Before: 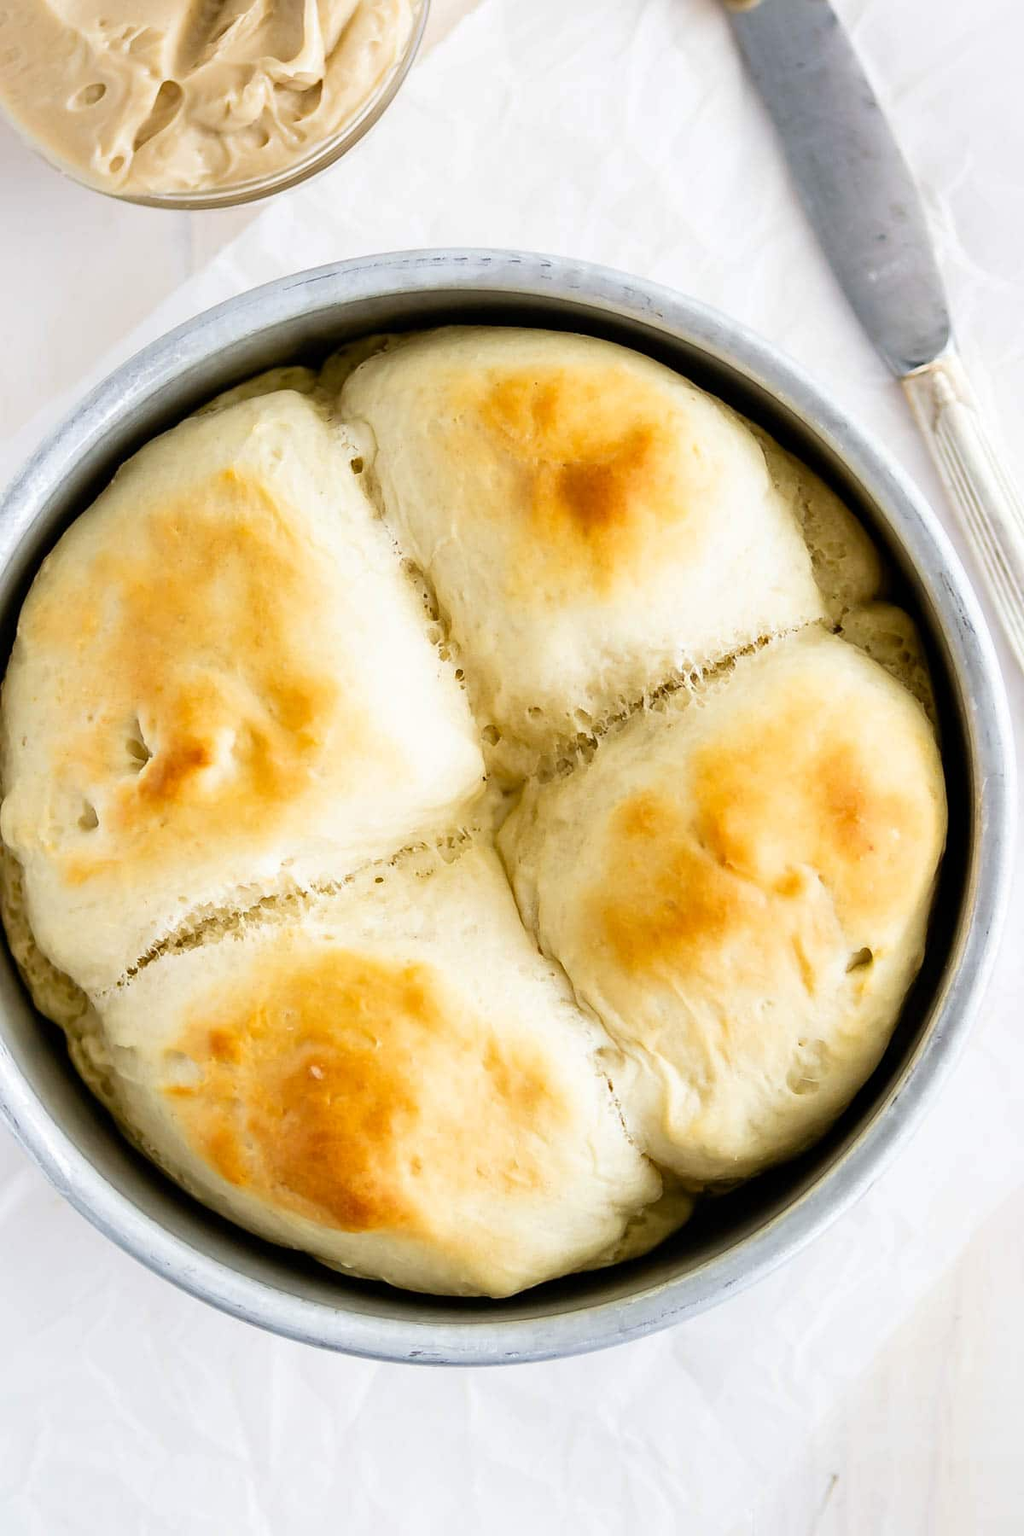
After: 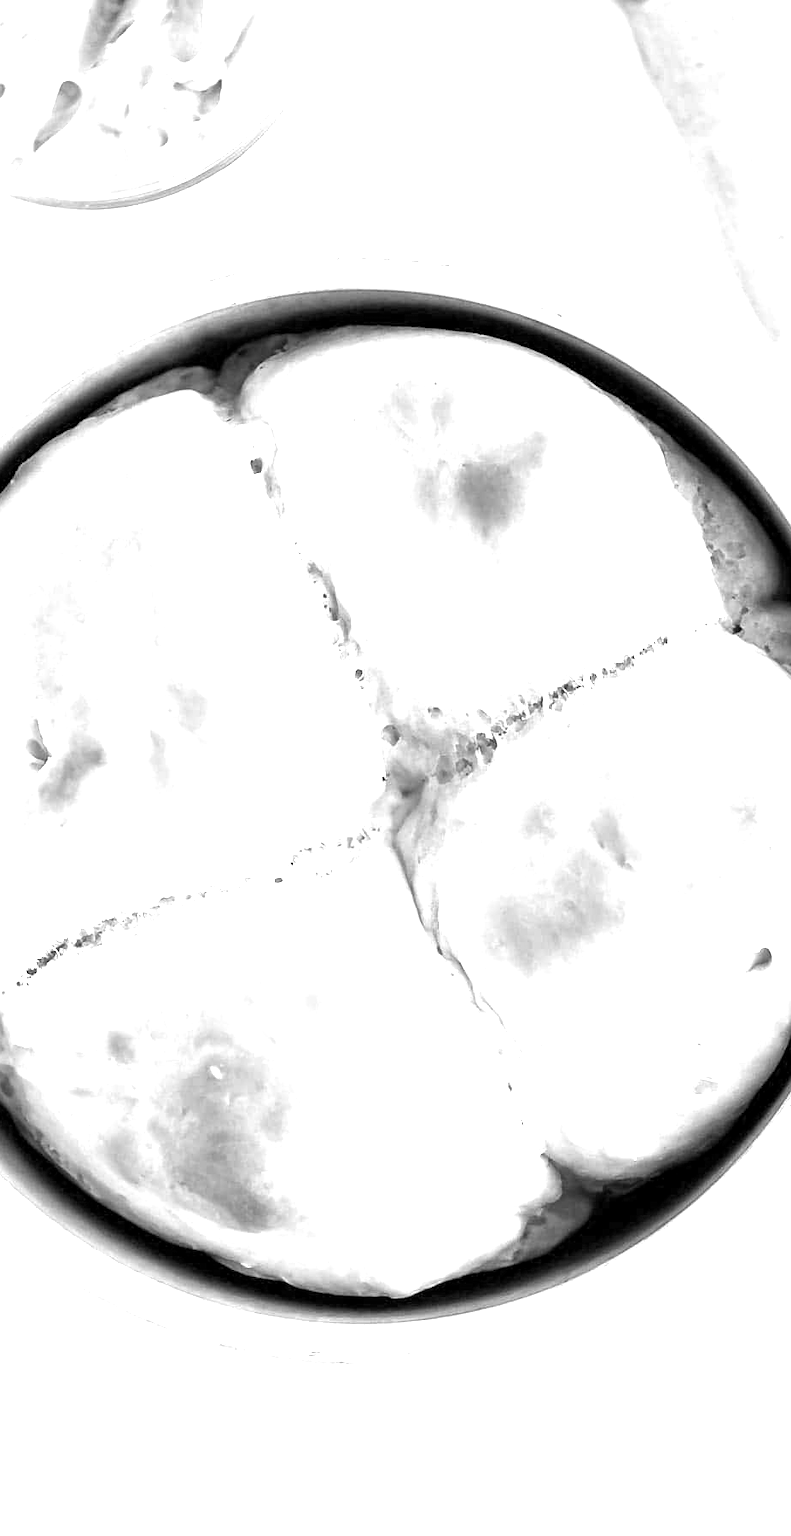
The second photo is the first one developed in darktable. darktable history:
exposure: black level correction 0.001, exposure 1.712 EV, compensate highlight preservation false
crop: left 9.854%, right 12.498%
color calibration: output gray [0.246, 0.254, 0.501, 0], illuminant as shot in camera, adaptation linear Bradford (ICC v4), x 0.406, y 0.403, temperature 3604.54 K
